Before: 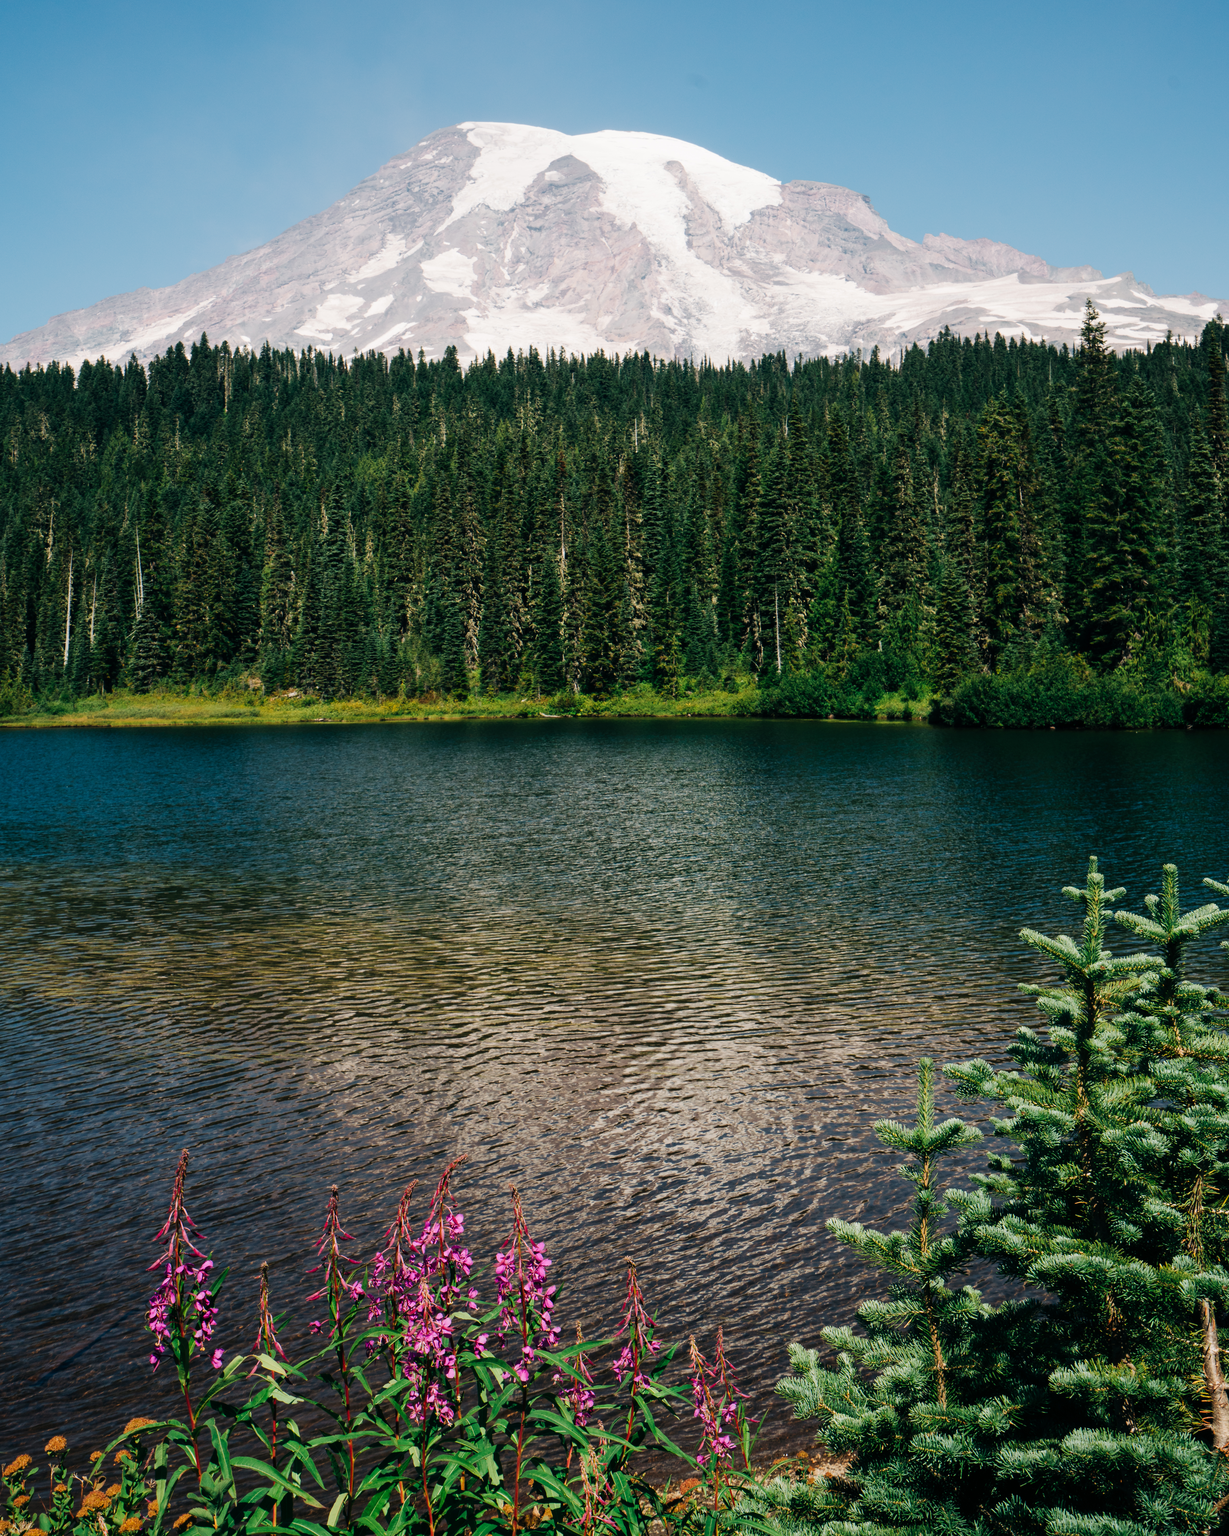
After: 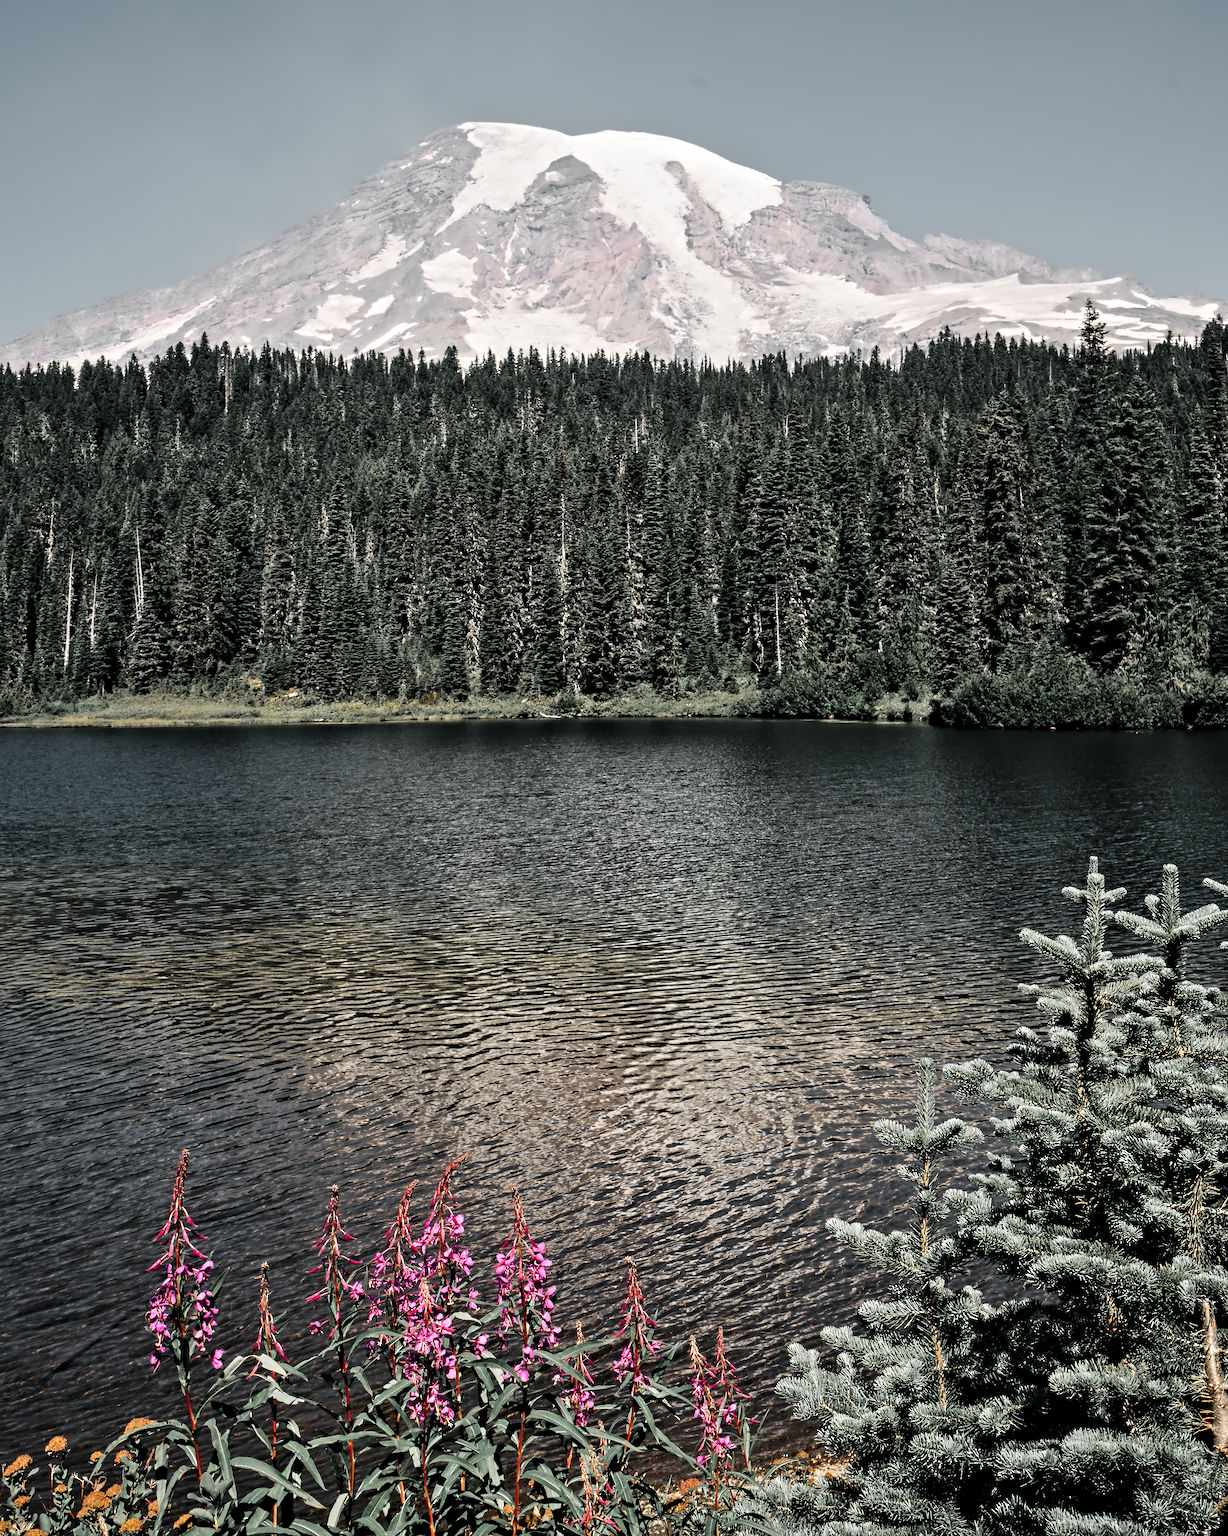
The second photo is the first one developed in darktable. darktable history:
contrast equalizer: octaves 7, y [[0.5, 0.542, 0.583, 0.625, 0.667, 0.708], [0.5 ×6], [0.5 ×6], [0, 0.033, 0.067, 0.1, 0.133, 0.167], [0, 0.05, 0.1, 0.15, 0.2, 0.25]]
color zones: curves: ch1 [(0, 0.638) (0.193, 0.442) (0.286, 0.15) (0.429, 0.14) (0.571, 0.142) (0.714, 0.154) (0.857, 0.175) (1, 0.638)]
sharpen: amount 0.2
white balance: emerald 1
shadows and highlights: shadows 32, highlights -32, soften with gaussian
tone equalizer: on, module defaults
haze removal: strength -0.09, distance 0.358, compatibility mode true, adaptive false
